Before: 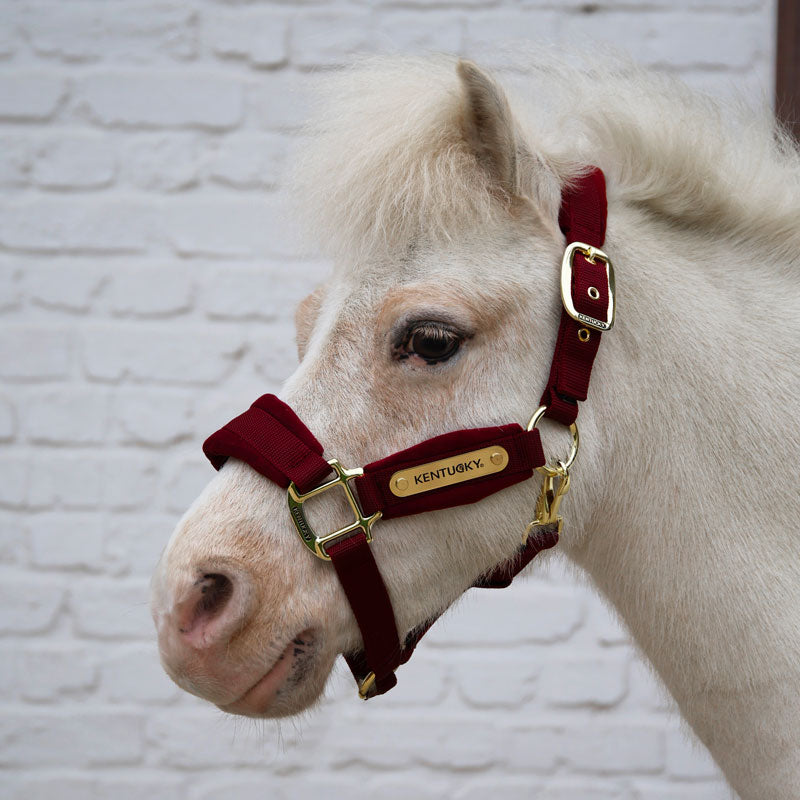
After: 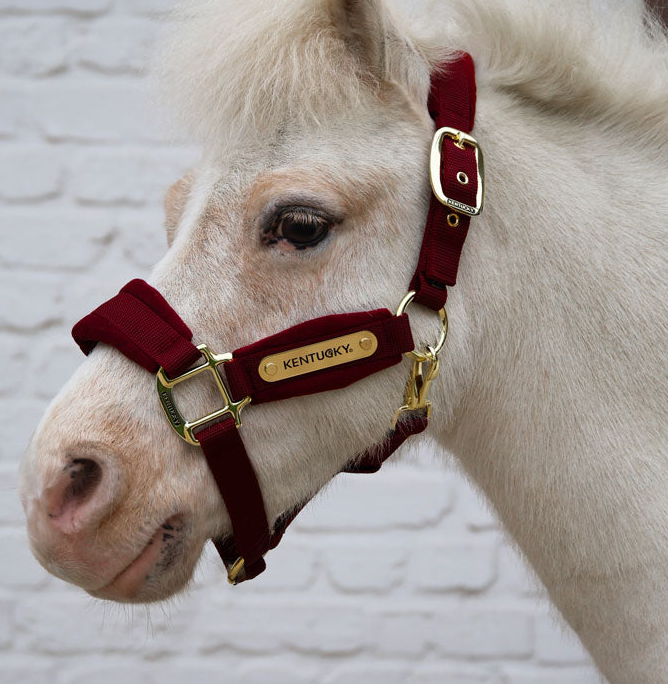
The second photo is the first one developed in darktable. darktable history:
crop: left 16.42%, top 14.397%
